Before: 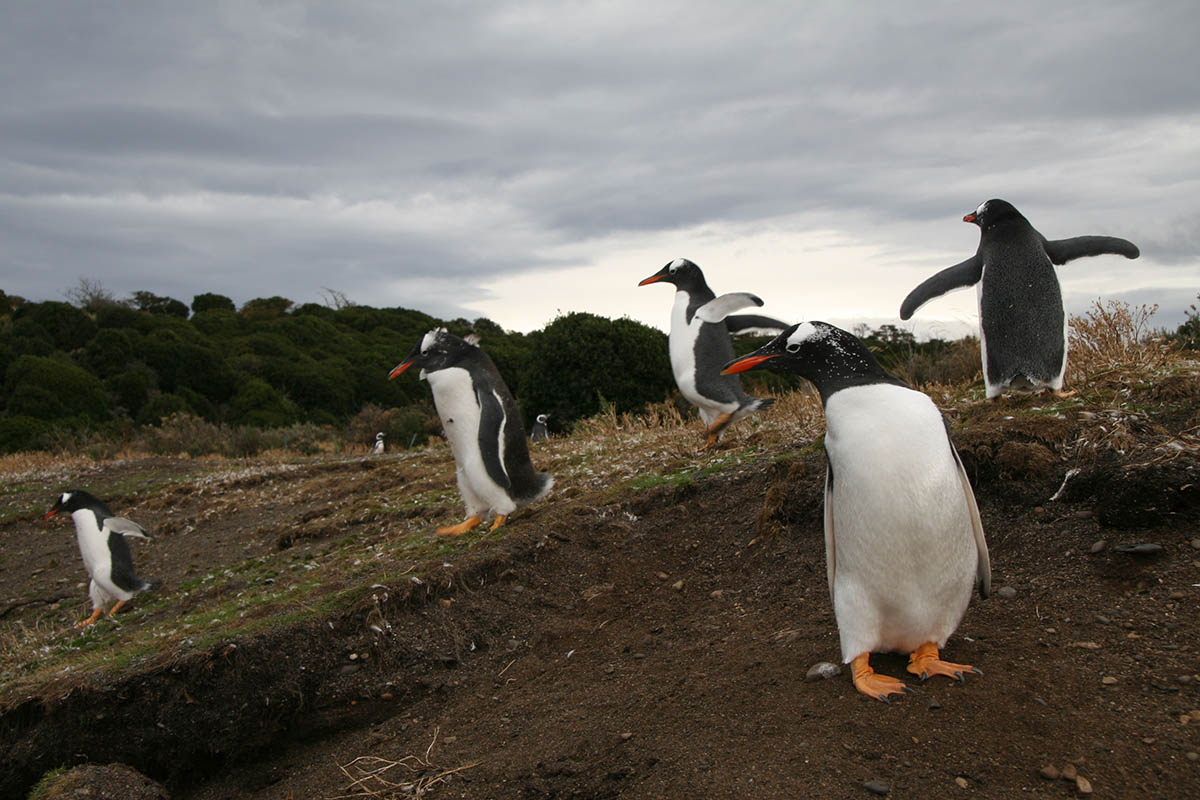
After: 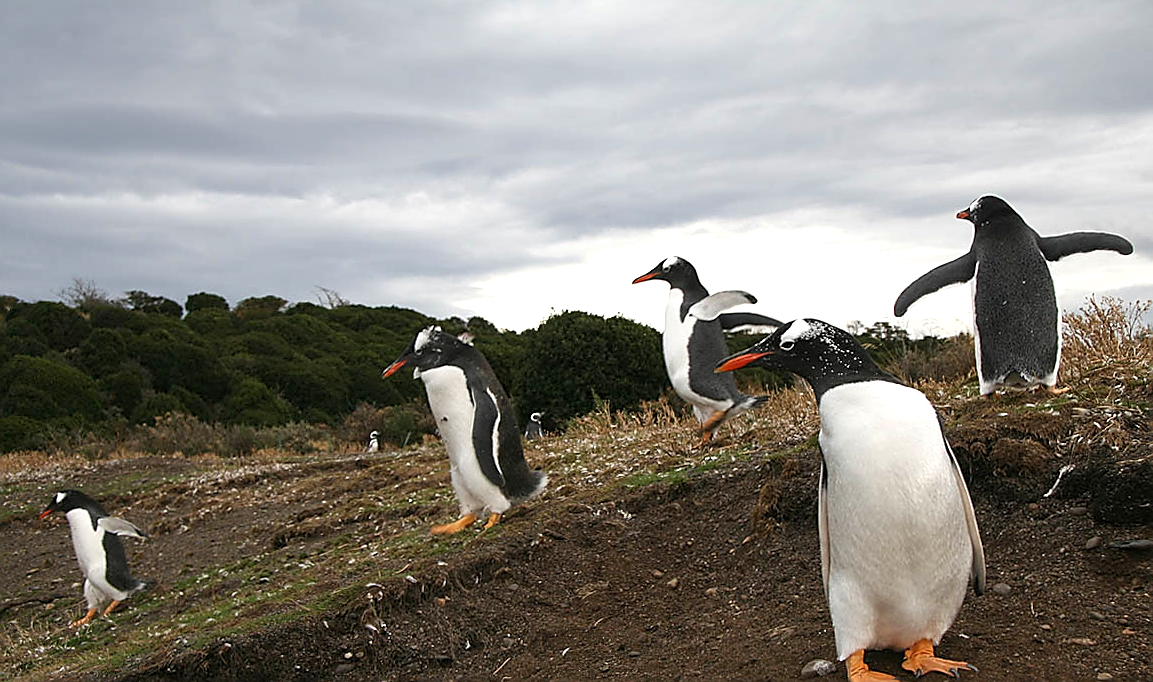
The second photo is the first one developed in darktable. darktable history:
exposure: black level correction 0, exposure 0.5 EV, compensate exposure bias true, compensate highlight preservation false
crop and rotate: angle 0.2°, left 0.275%, right 3.127%, bottom 14.18%
sharpen: radius 1.4, amount 1.25, threshold 0.7
